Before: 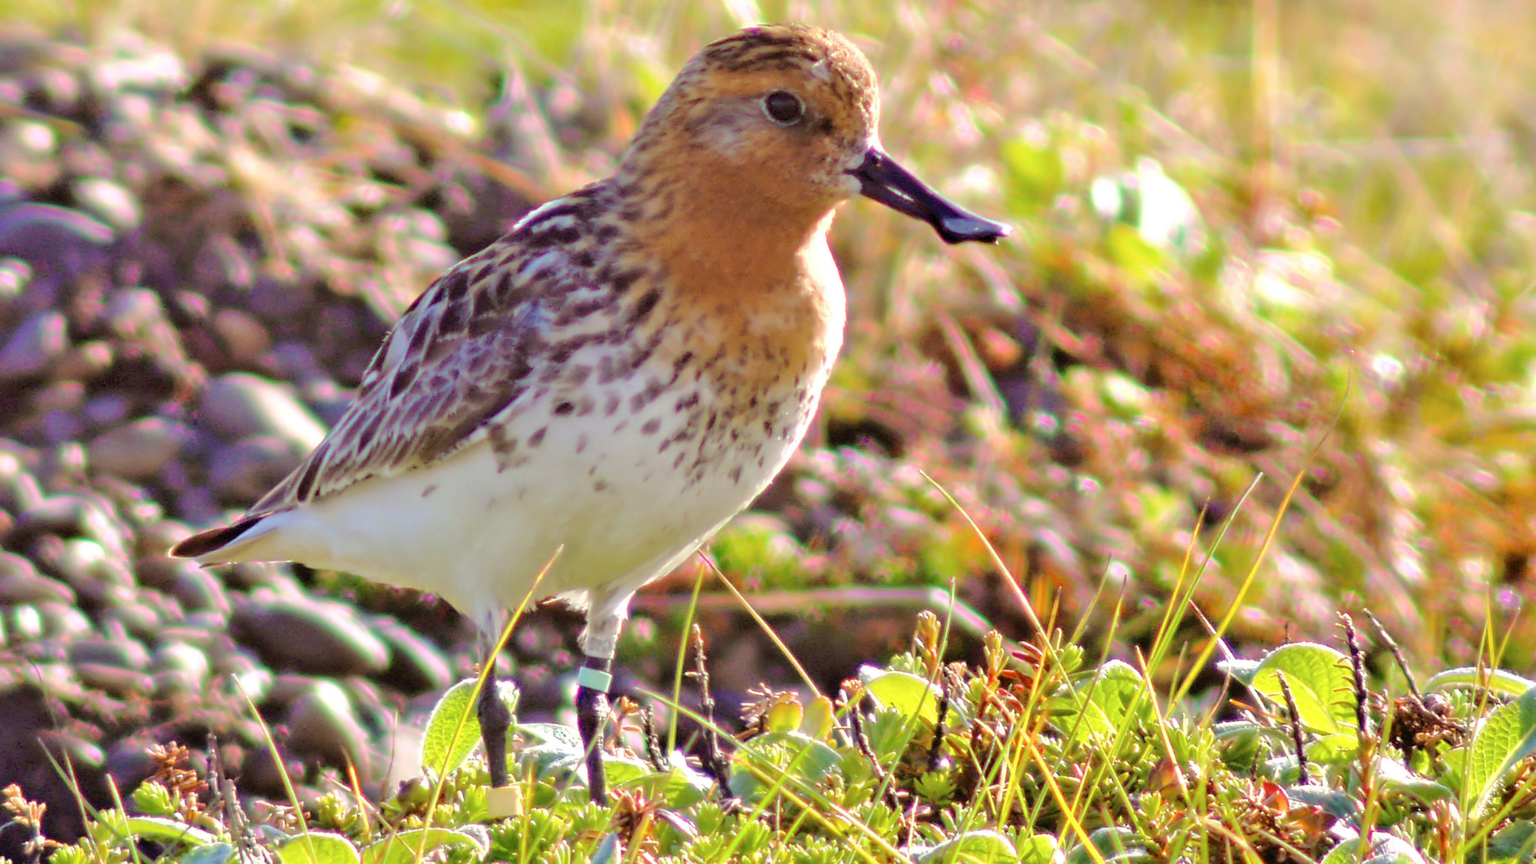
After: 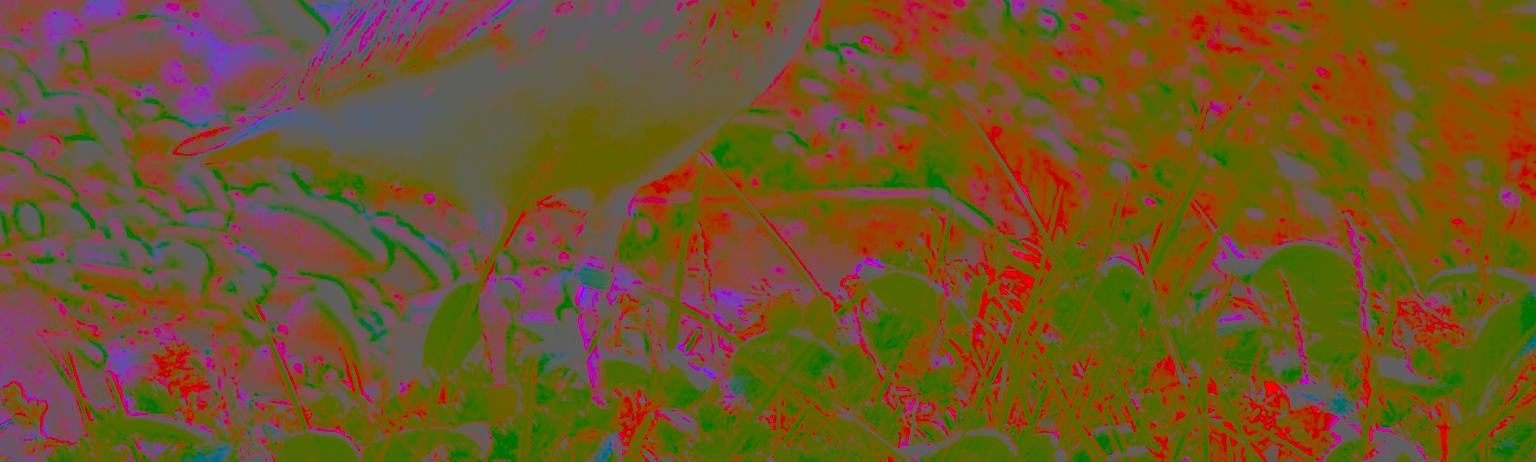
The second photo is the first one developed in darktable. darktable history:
crop and rotate: top 46.462%, right 0.036%
base curve: curves: ch0 [(0, 0) (0.028, 0.03) (0.121, 0.232) (0.46, 0.748) (0.859, 0.968) (1, 1)], preserve colors none
contrast brightness saturation: contrast -0.98, brightness -0.176, saturation 0.736
